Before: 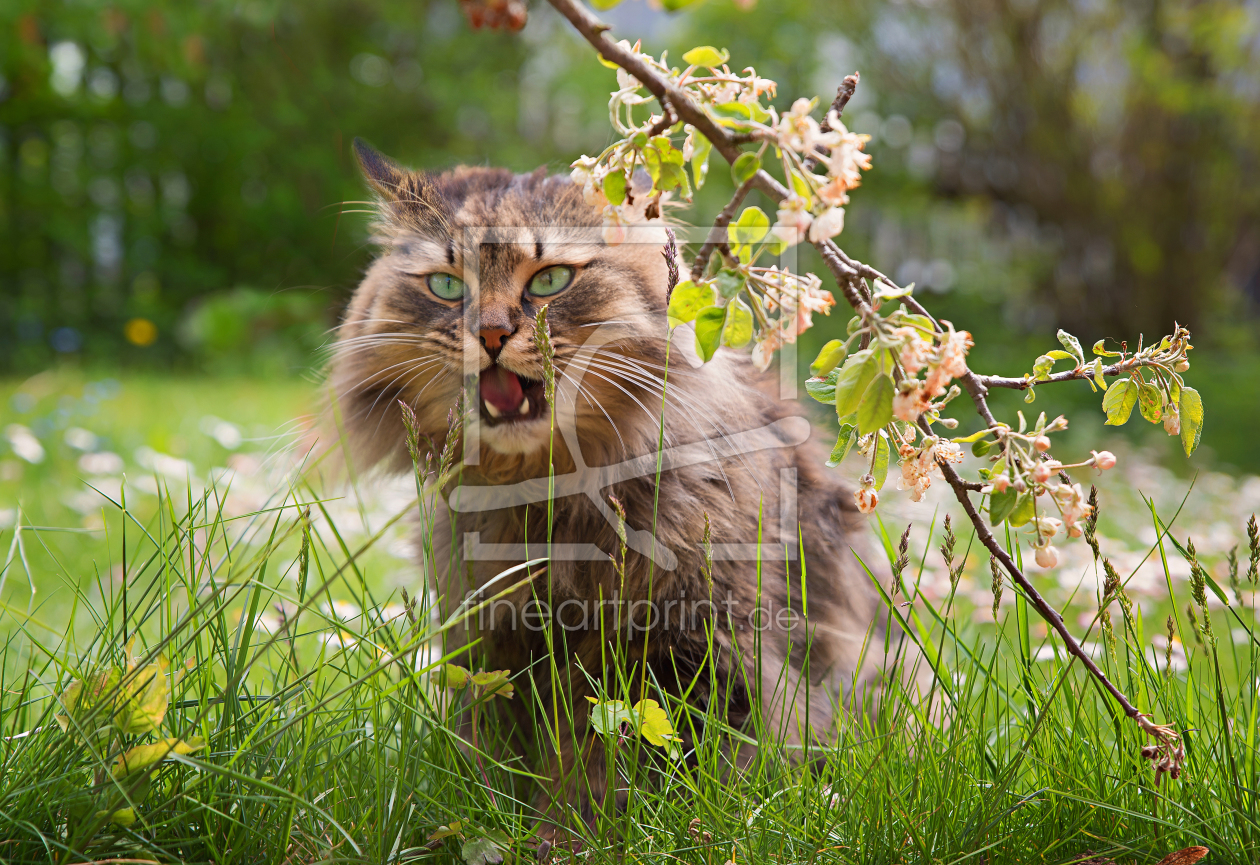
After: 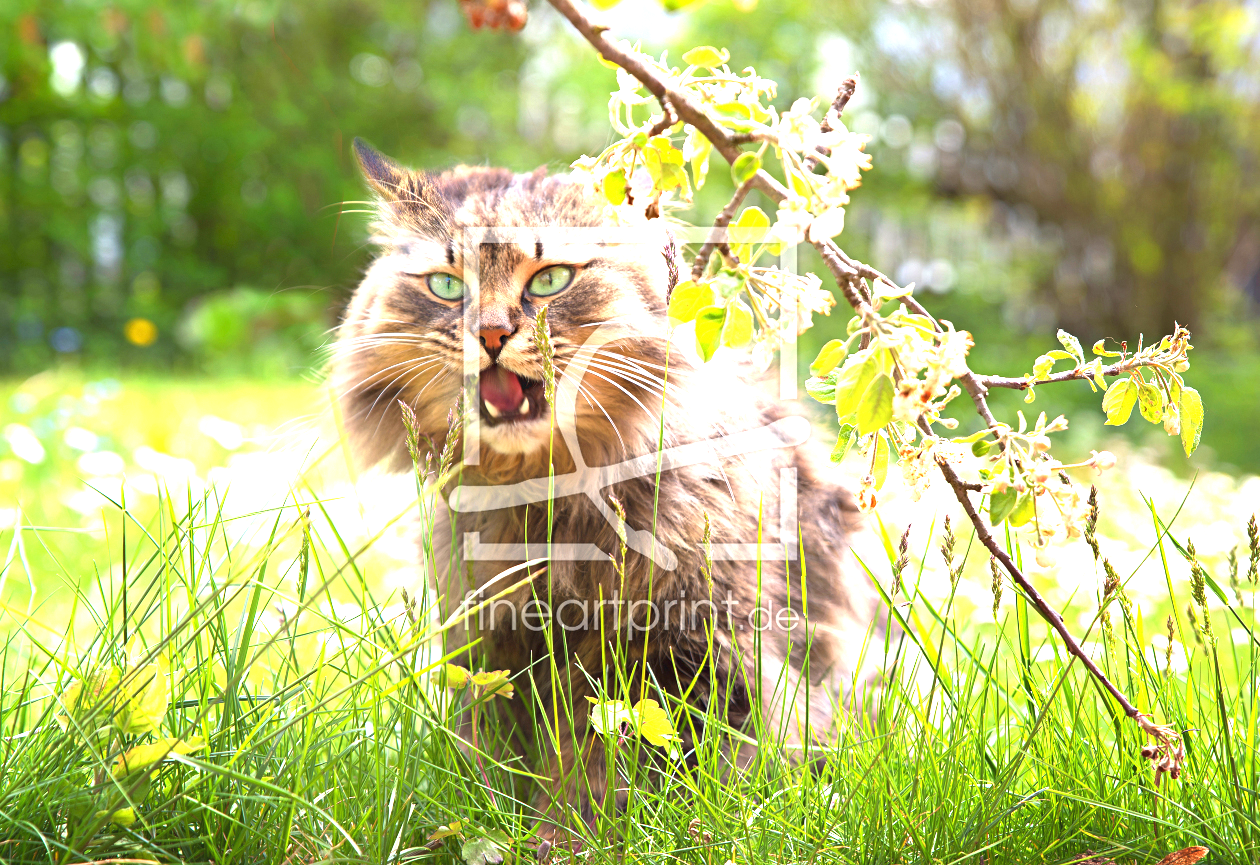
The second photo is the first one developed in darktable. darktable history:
exposure: black level correction 0, exposure 1.609 EV, compensate highlight preservation false
